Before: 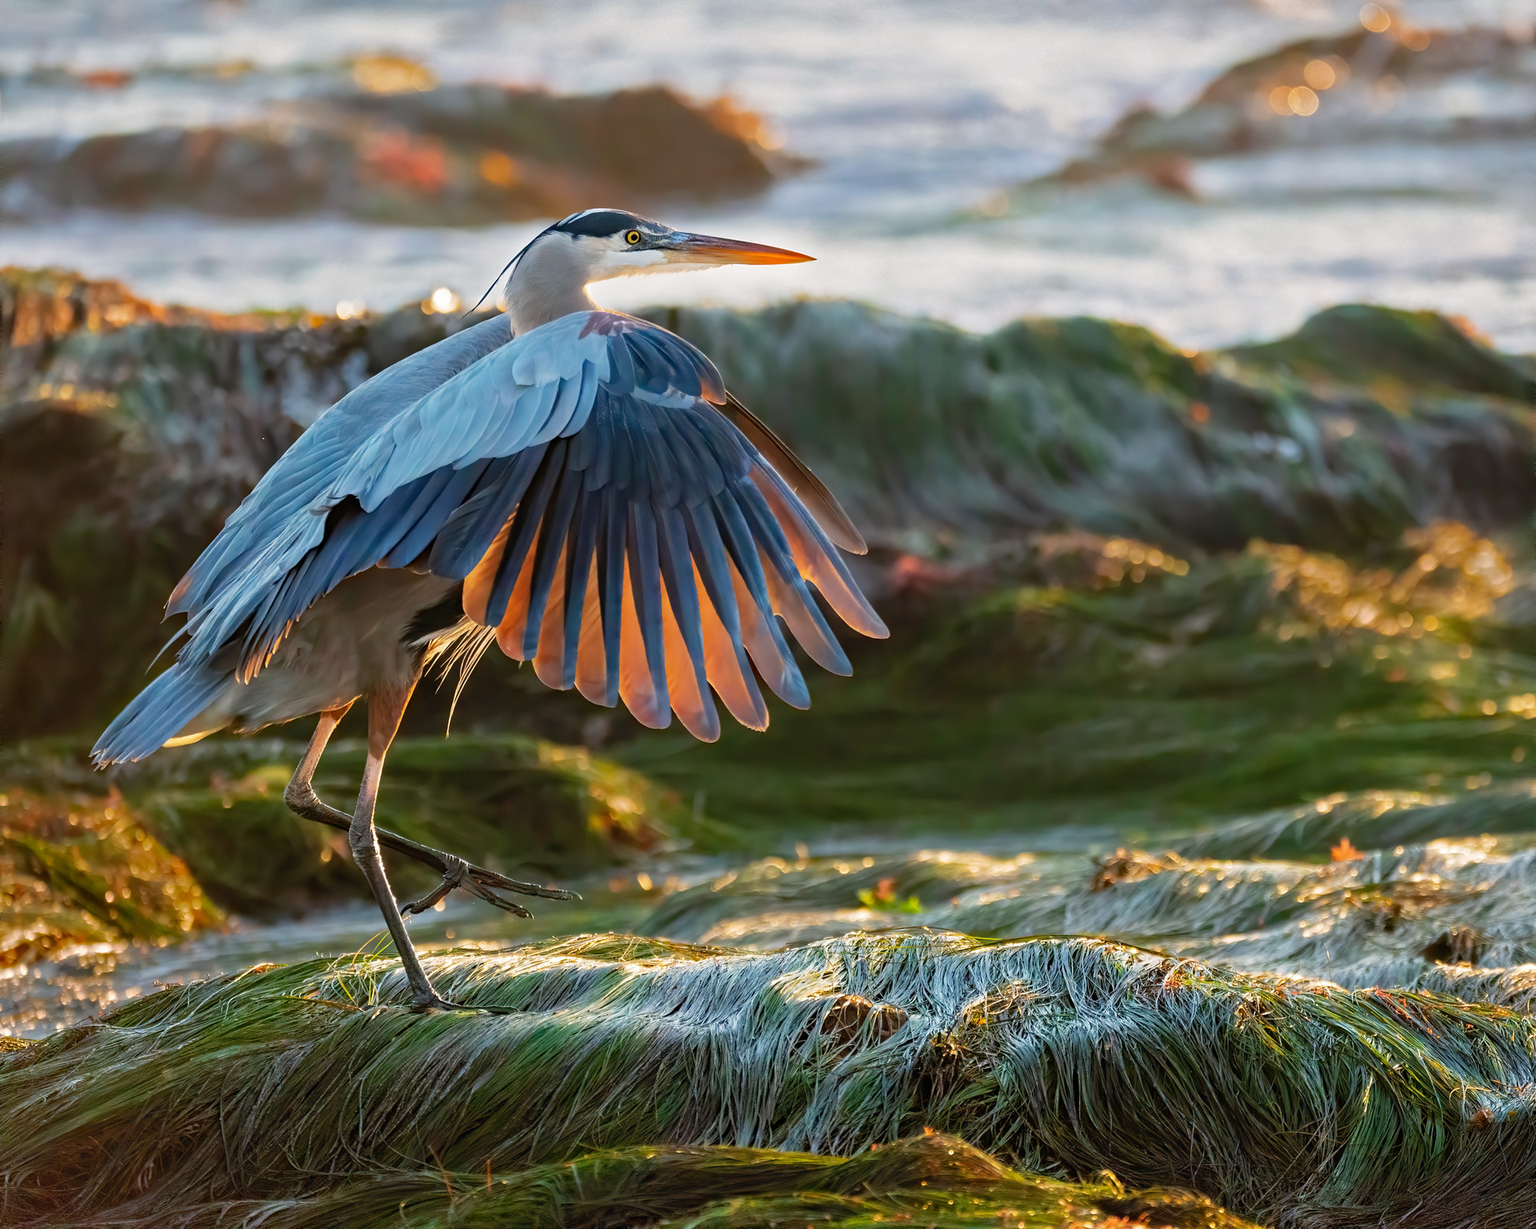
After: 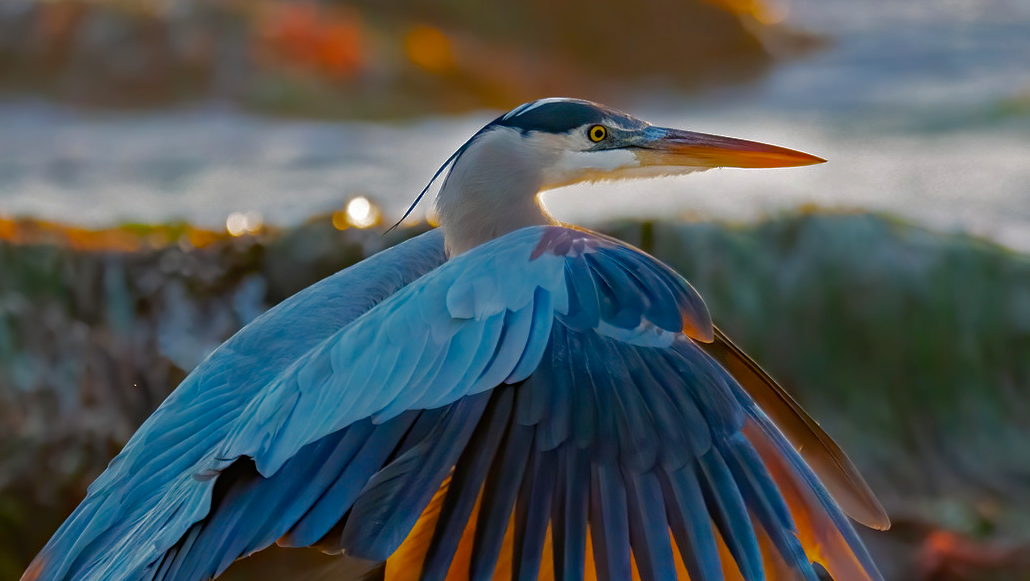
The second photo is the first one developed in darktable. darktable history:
crop: left 10.121%, top 10.631%, right 36.218%, bottom 51.526%
base curve: curves: ch0 [(0, 0) (0.826, 0.587) (1, 1)]
color balance rgb: linear chroma grading › global chroma 15%, perceptual saturation grading › global saturation 30%
